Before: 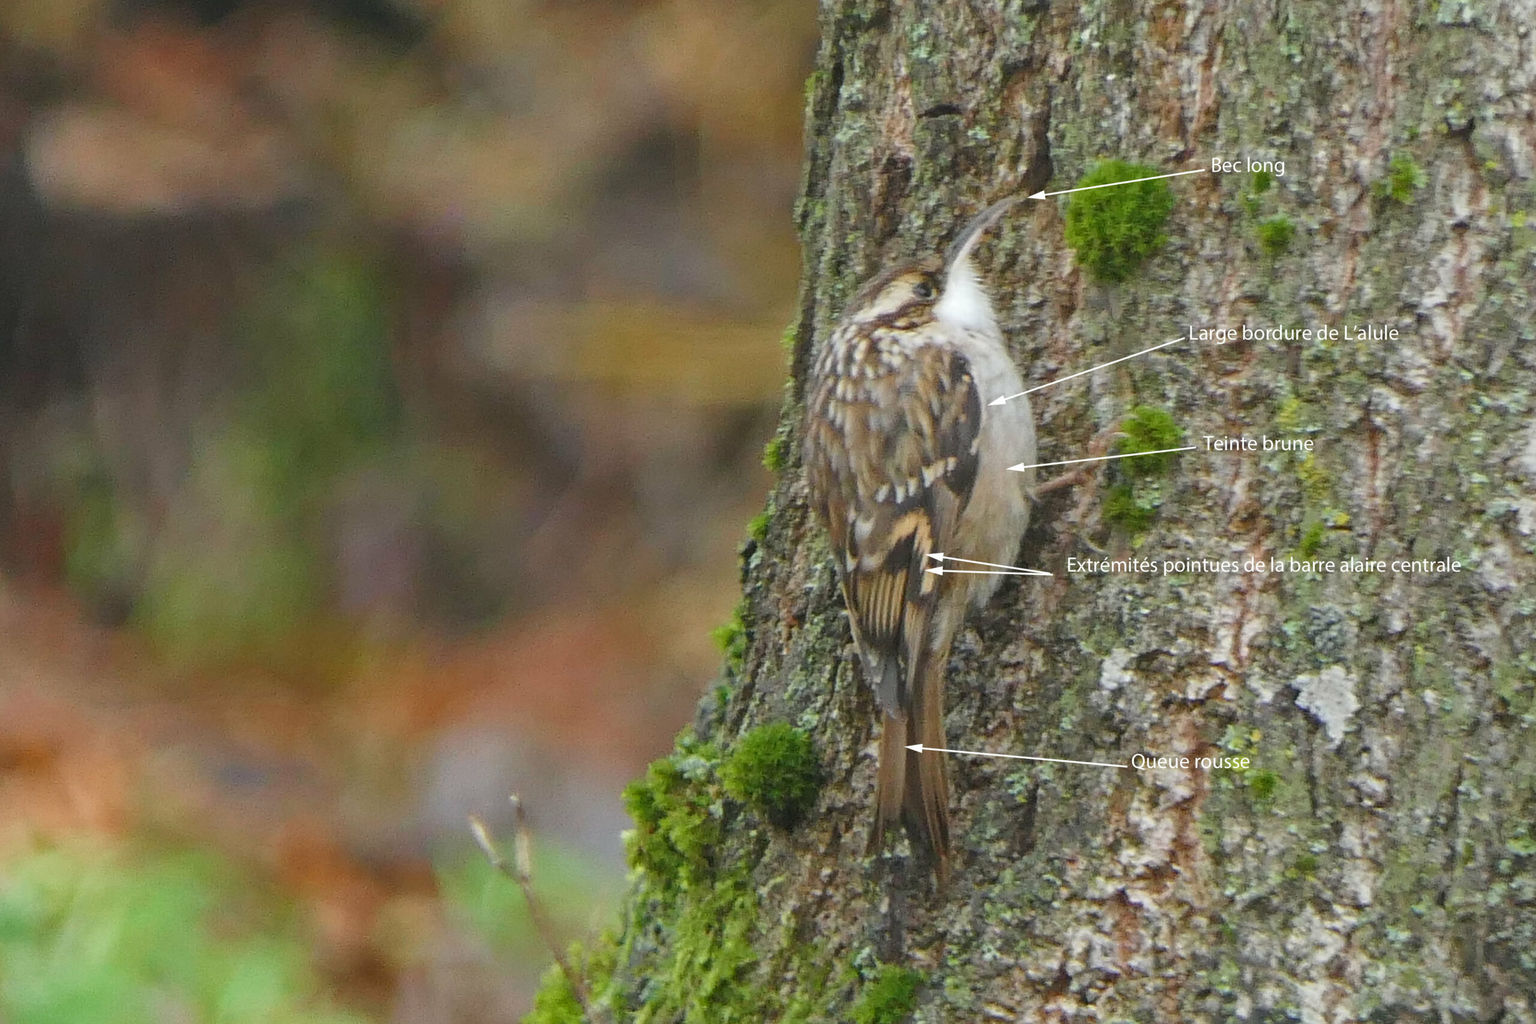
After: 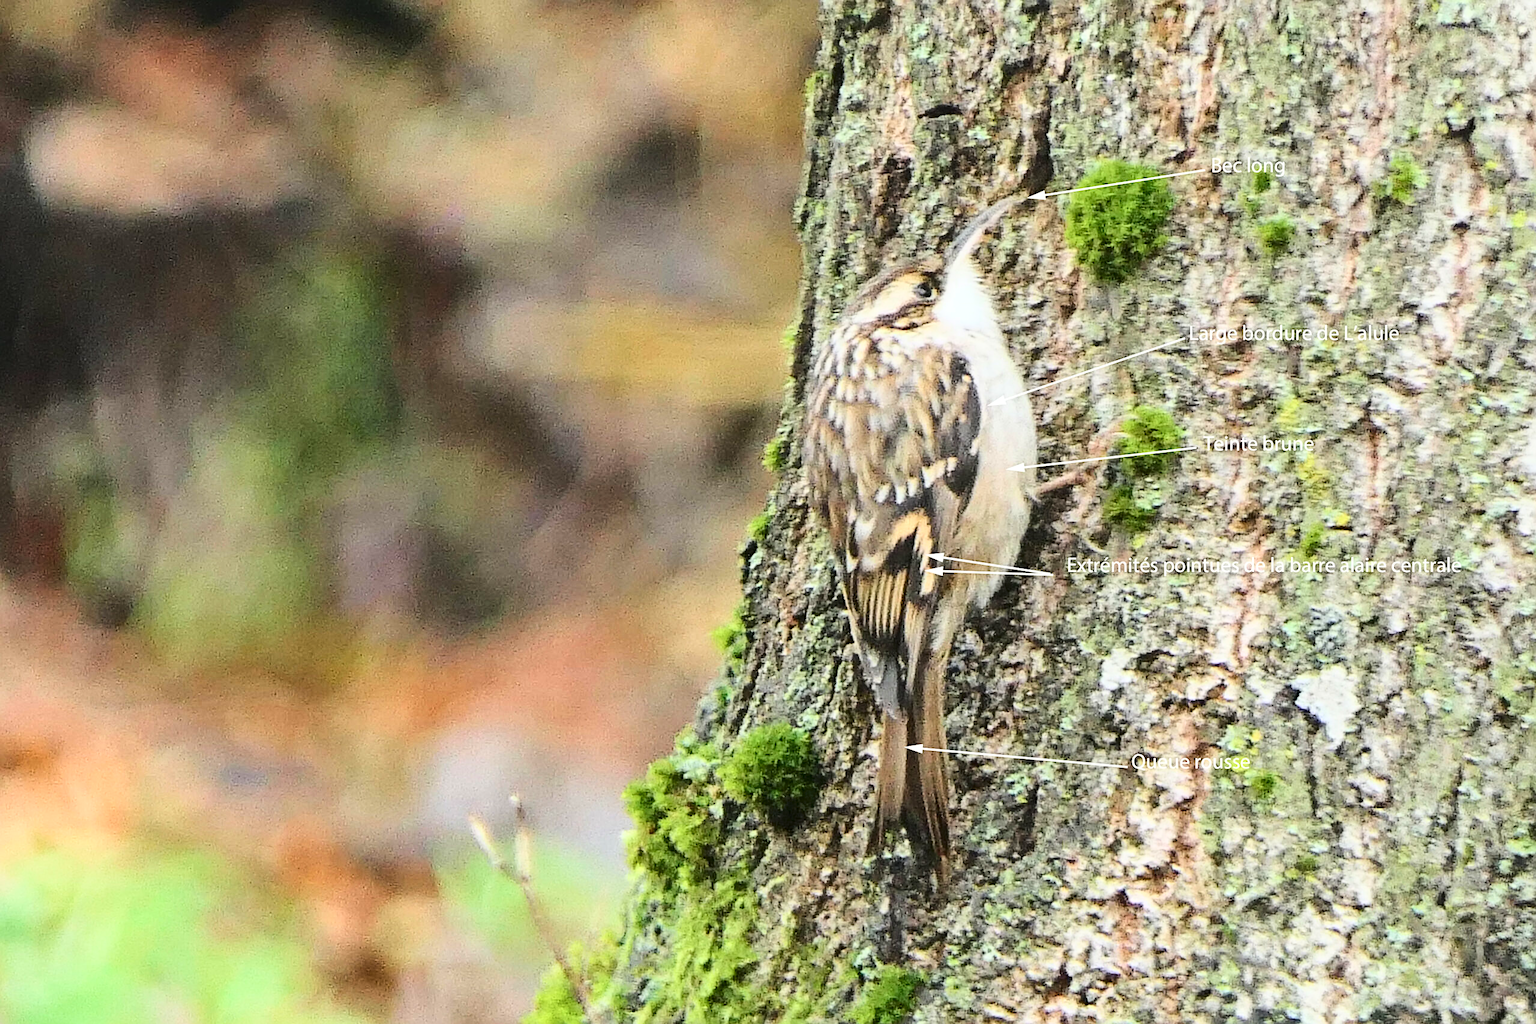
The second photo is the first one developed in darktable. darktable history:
base curve: curves: ch0 [(0, 0) (0.028, 0.03) (0.121, 0.232) (0.46, 0.748) (0.859, 0.968) (1, 1)]
sharpen: radius 2.124, amount 0.385, threshold 0.064
contrast brightness saturation: contrast 0.278
